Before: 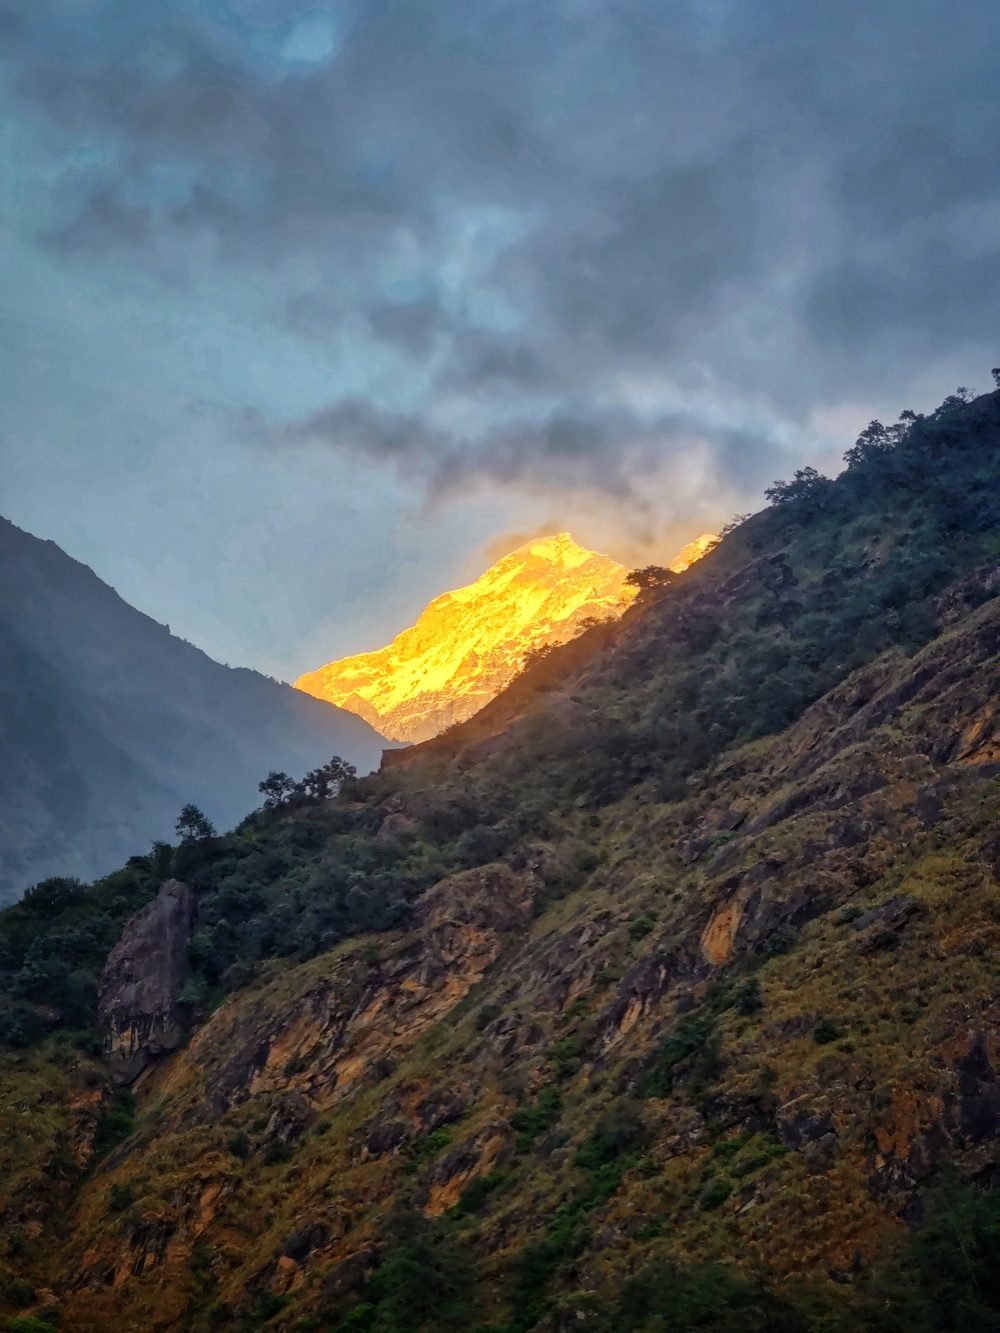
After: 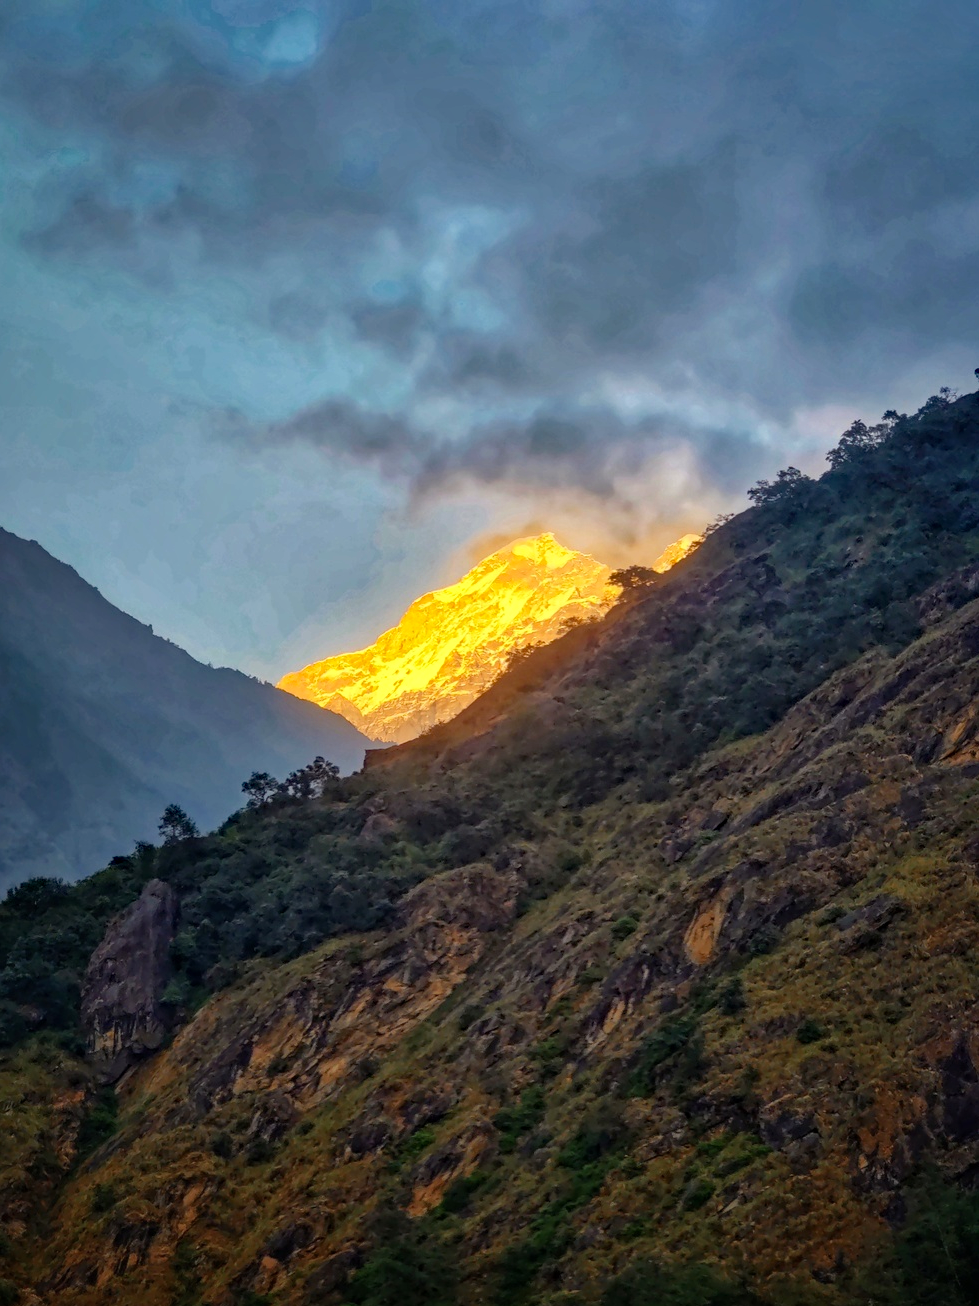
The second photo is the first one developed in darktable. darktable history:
haze removal: strength 0.29, distance 0.25, compatibility mode true, adaptive false
crop: left 1.743%, right 0.268%, bottom 2.011%
